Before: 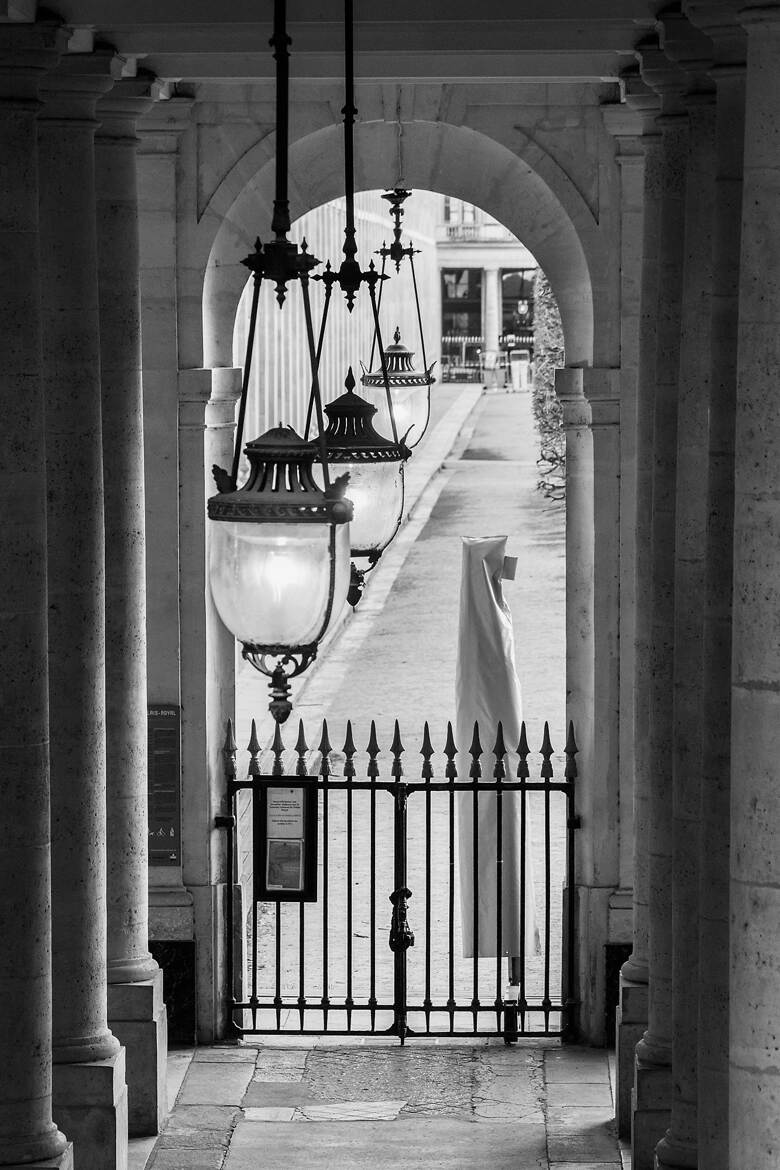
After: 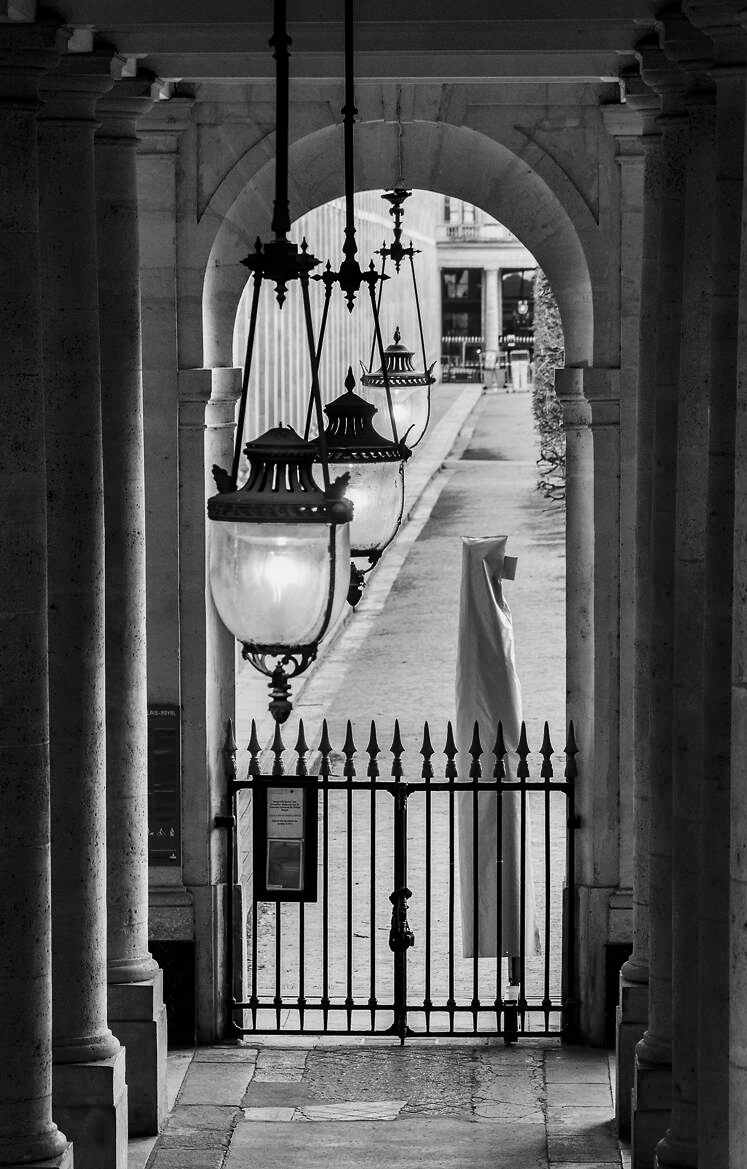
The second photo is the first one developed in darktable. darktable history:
shadows and highlights: low approximation 0.01, soften with gaussian
contrast brightness saturation: brightness -0.208, saturation 0.077
crop: right 4.21%, bottom 0.027%
